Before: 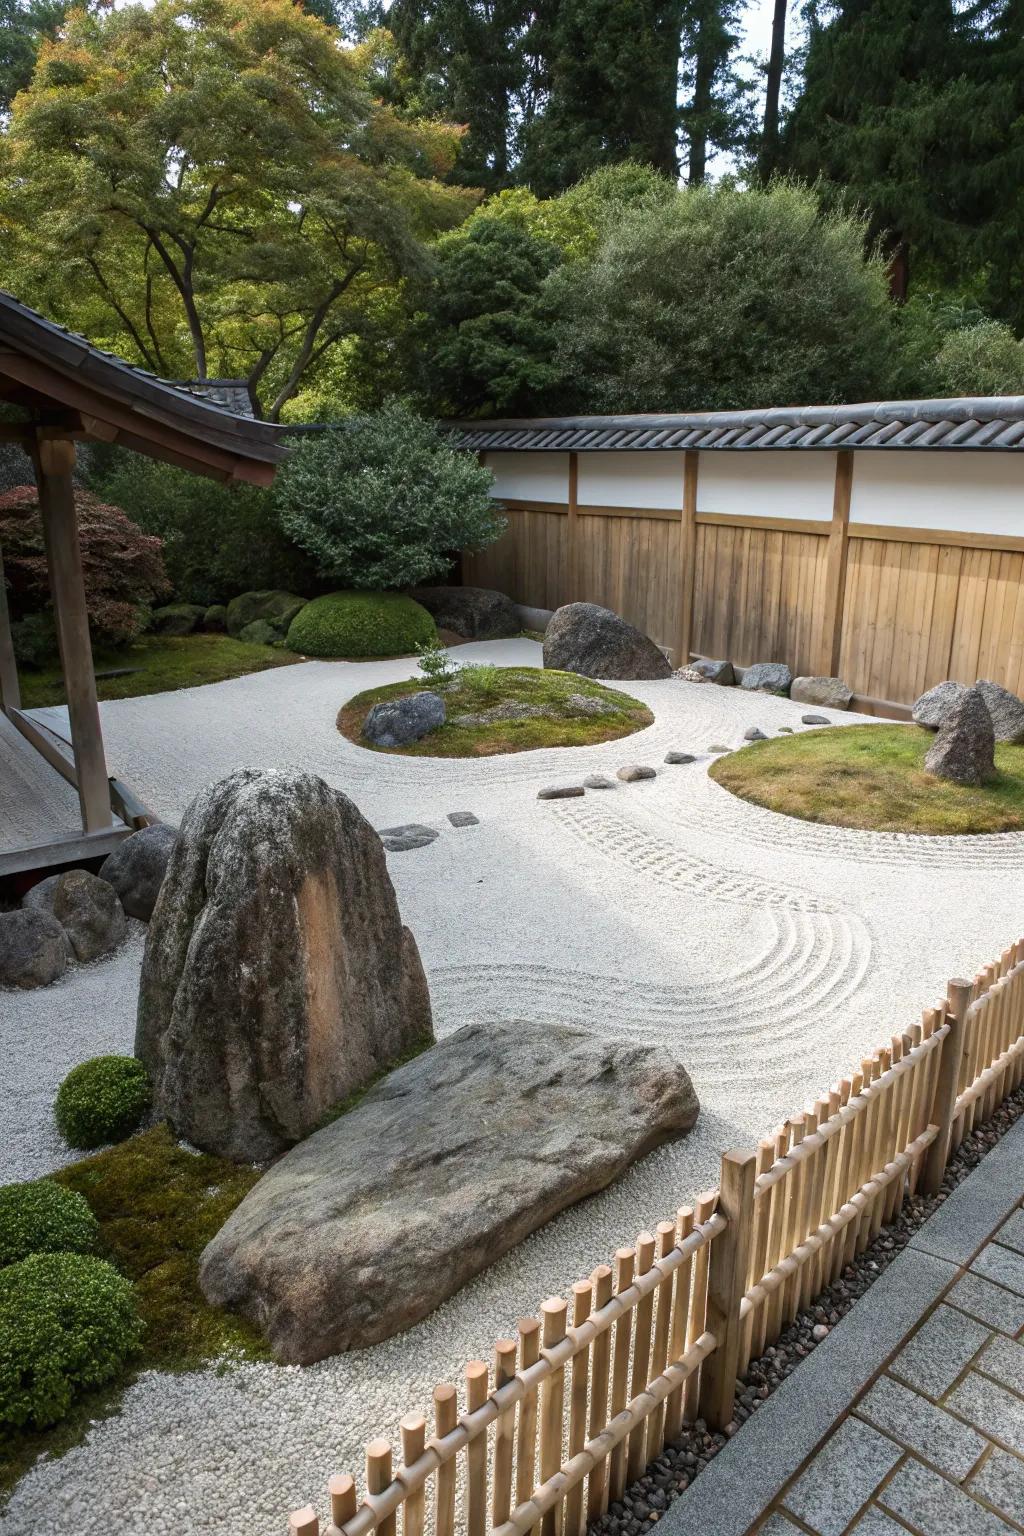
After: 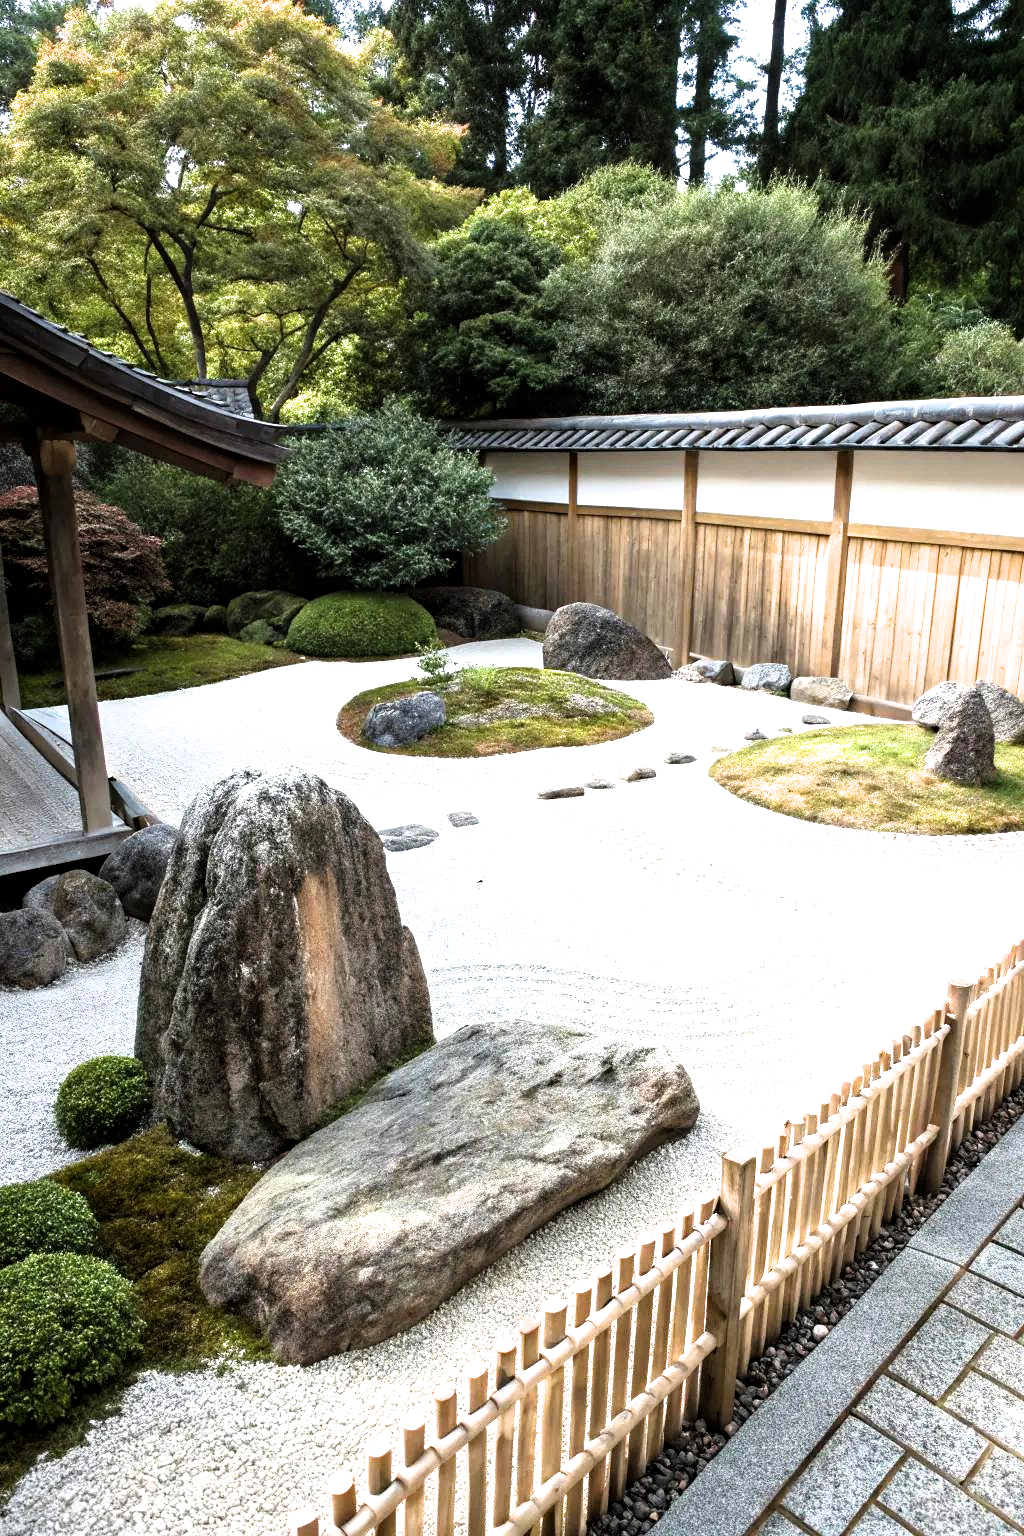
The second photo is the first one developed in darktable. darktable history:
tone equalizer: -8 EV 0.04 EV, mask exposure compensation -0.511 EV
haze removal: strength 0.11, distance 0.257, compatibility mode true, adaptive false
filmic rgb: black relative exposure -8.25 EV, white relative exposure 2.2 EV, target white luminance 99.995%, hardness 7.14, latitude 75.28%, contrast 1.322, highlights saturation mix -2.84%, shadows ↔ highlights balance 30.6%
exposure: black level correction 0, exposure 1.001 EV, compensate highlight preservation false
